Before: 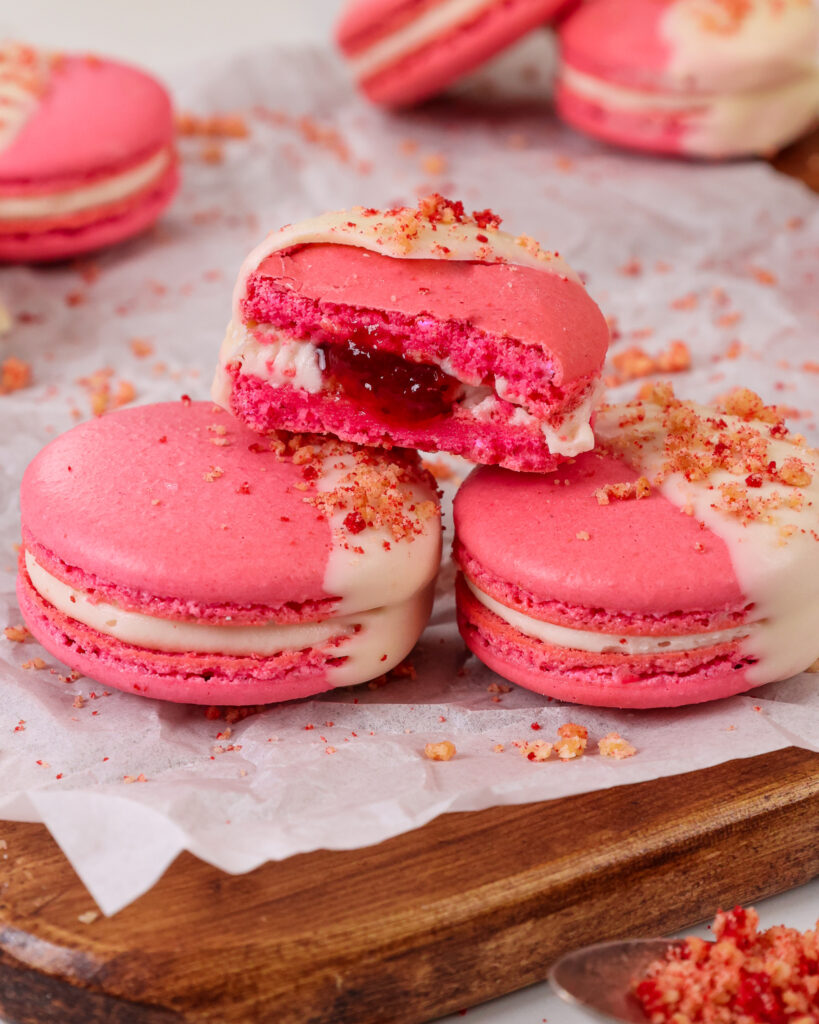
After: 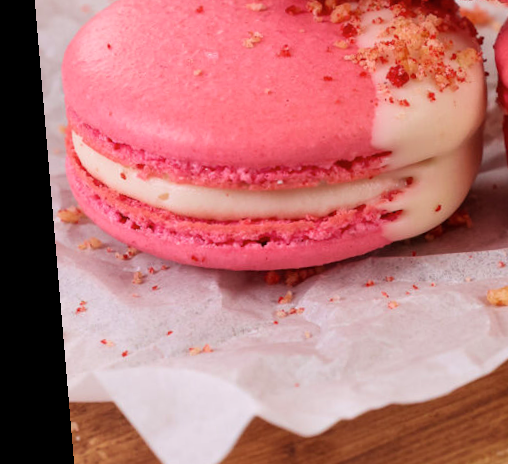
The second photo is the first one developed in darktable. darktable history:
contrast brightness saturation: saturation -0.05
crop: top 44.483%, right 43.593%, bottom 12.892%
rotate and perspective: rotation -4.86°, automatic cropping off
velvia: strength 17%
